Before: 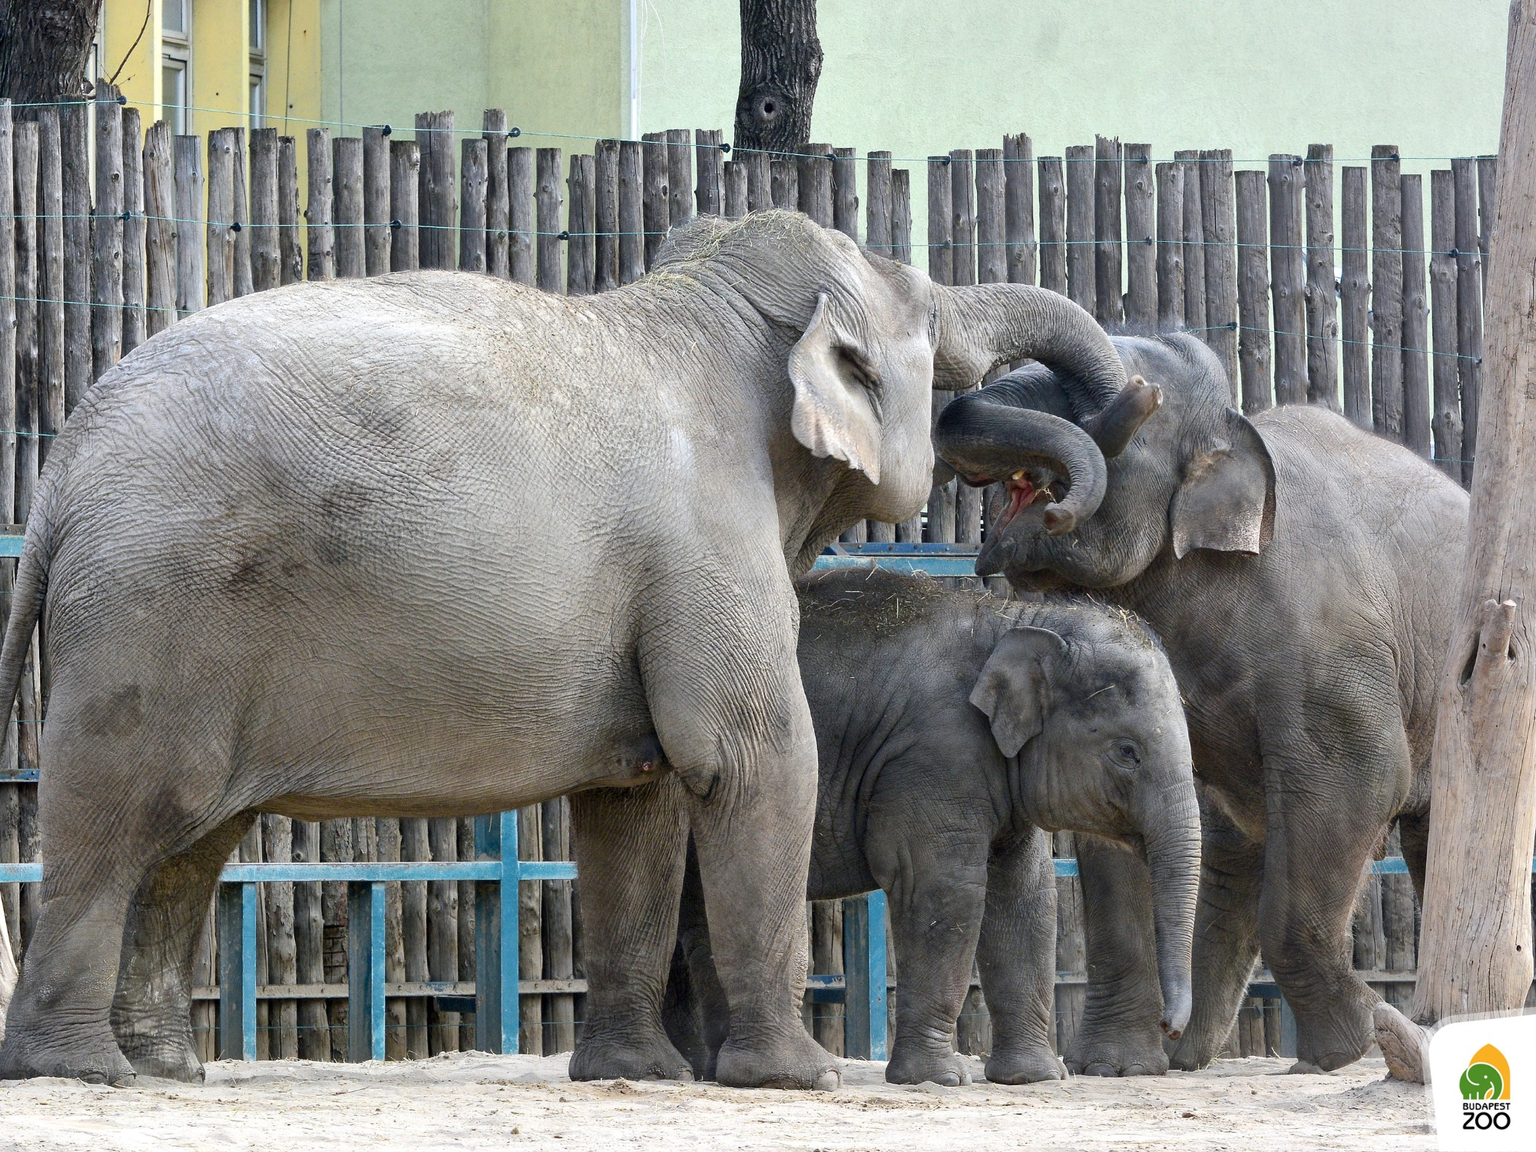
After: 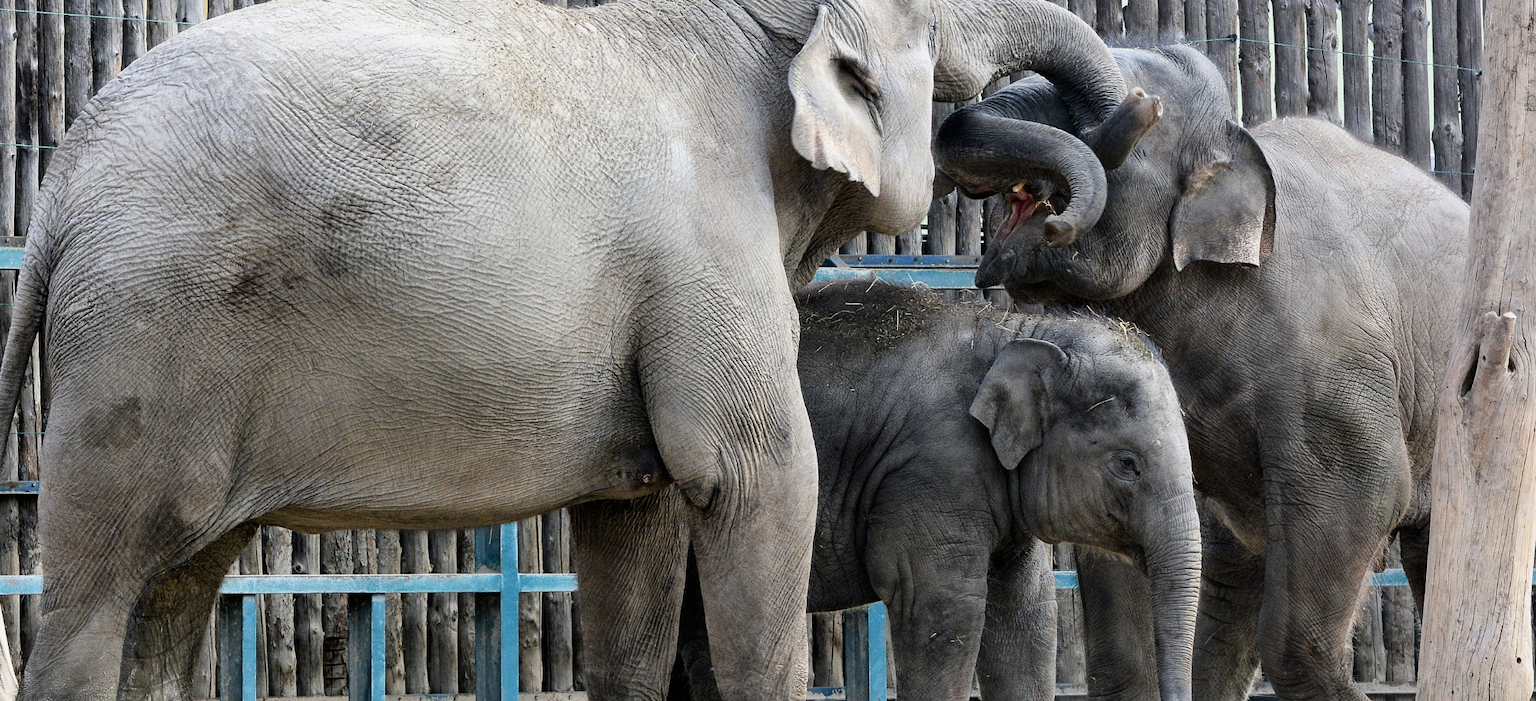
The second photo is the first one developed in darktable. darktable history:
crop and rotate: top 25.06%, bottom 13.996%
filmic rgb: black relative exposure -8.08 EV, white relative exposure 3.01 EV, hardness 5.33, contrast 1.241, iterations of high-quality reconstruction 0
